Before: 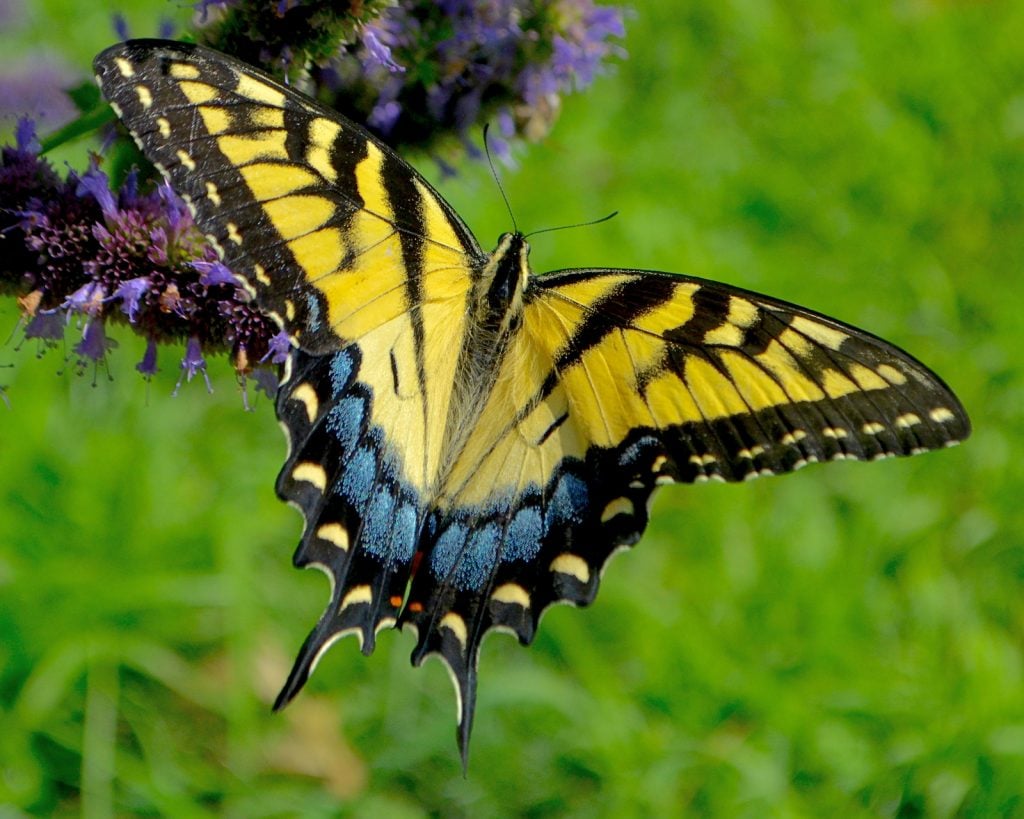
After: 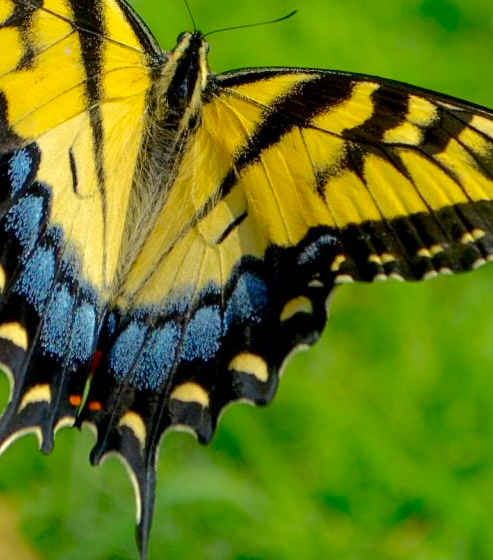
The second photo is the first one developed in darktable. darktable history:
crop: left 31.387%, top 24.557%, right 20.407%, bottom 6.299%
color correction: highlights a* 3.51, highlights b* 2.04, saturation 1.2
